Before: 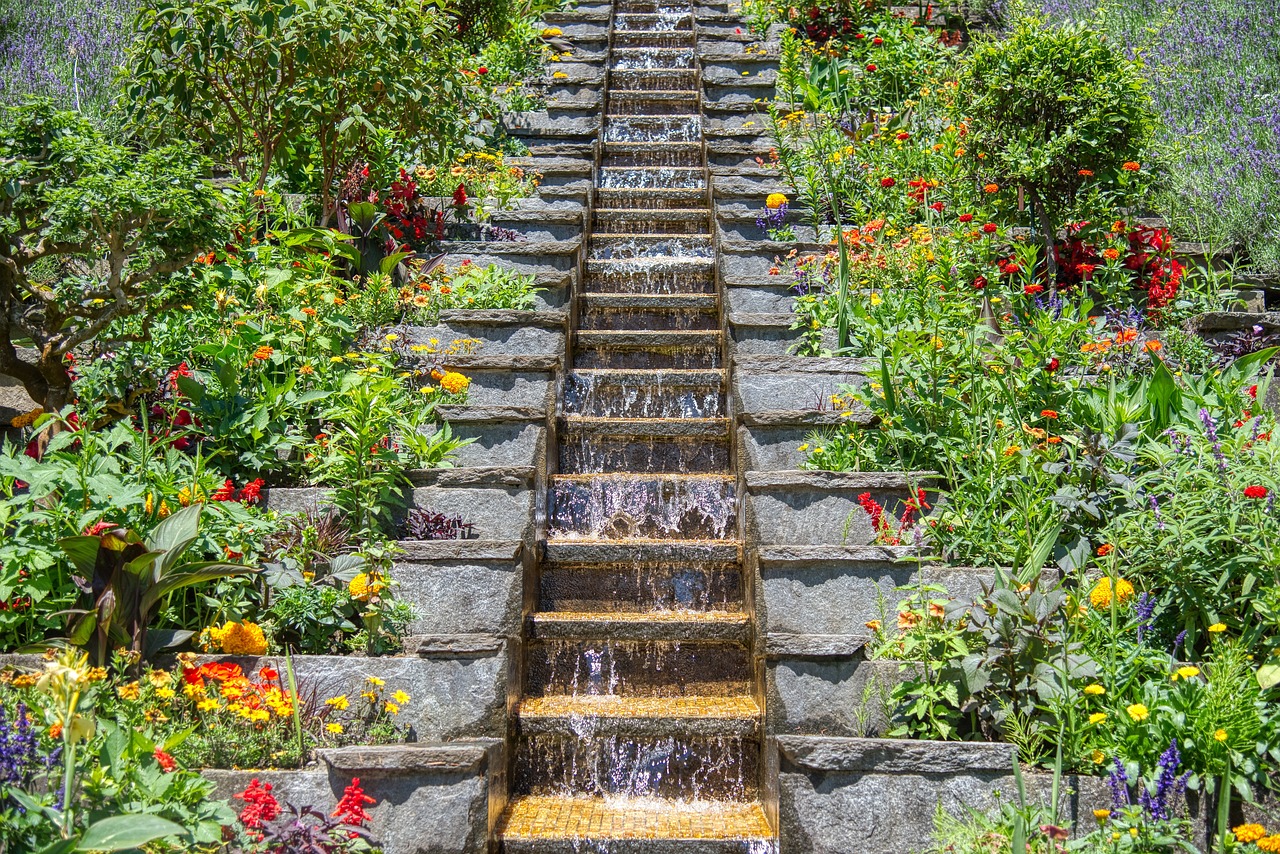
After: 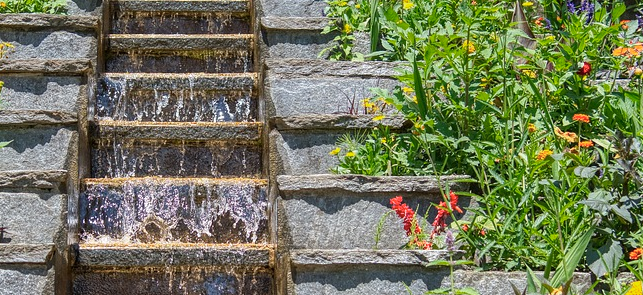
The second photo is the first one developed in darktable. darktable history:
crop: left 36.607%, top 34.735%, right 13.146%, bottom 30.611%
color zones: curves: ch0 [(0, 0.465) (0.092, 0.596) (0.289, 0.464) (0.429, 0.453) (0.571, 0.464) (0.714, 0.455) (0.857, 0.462) (1, 0.465)]
